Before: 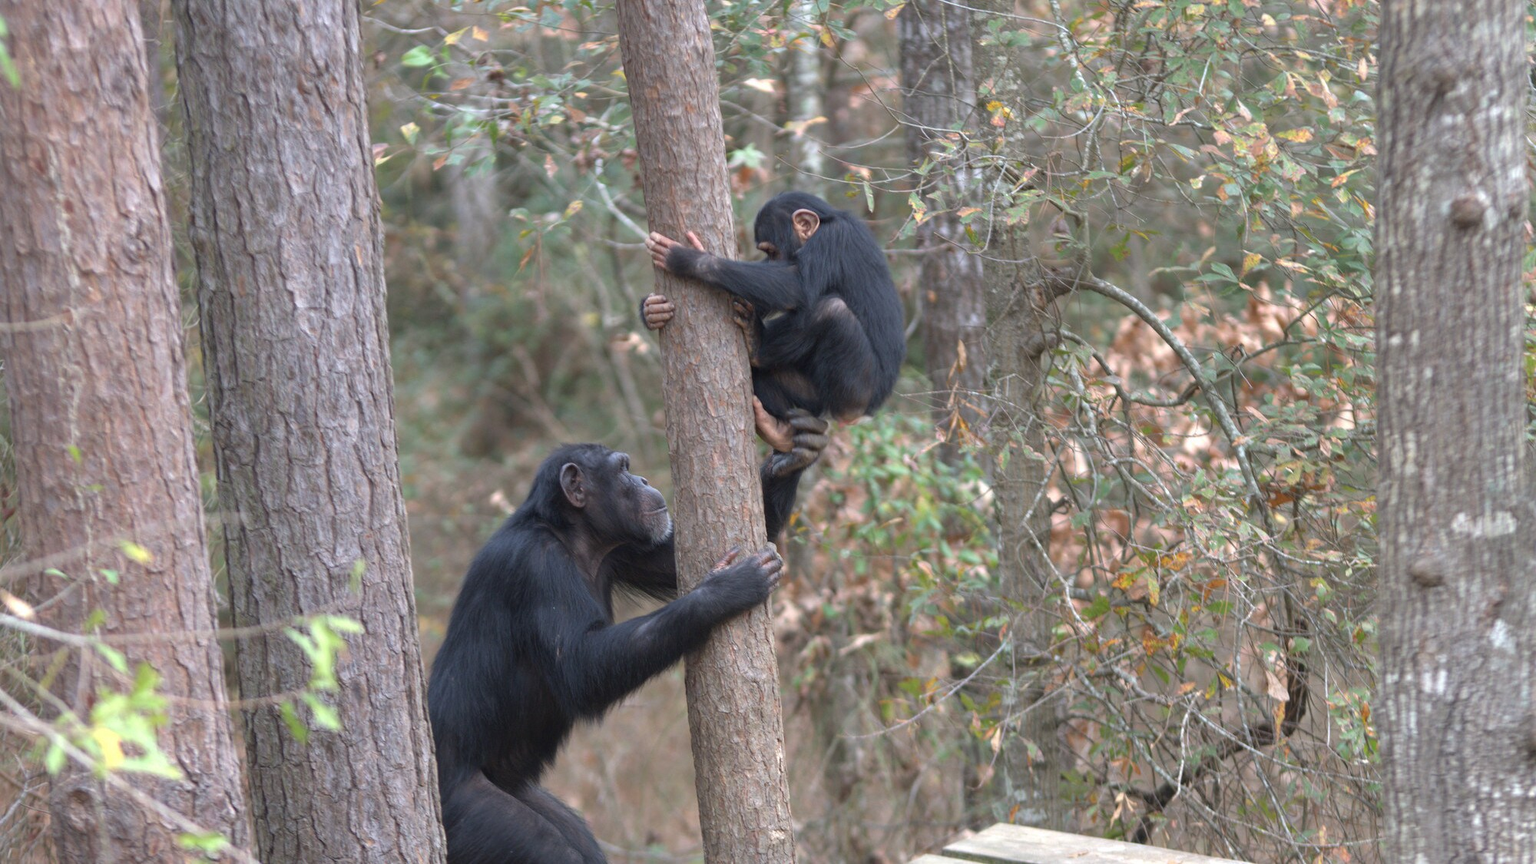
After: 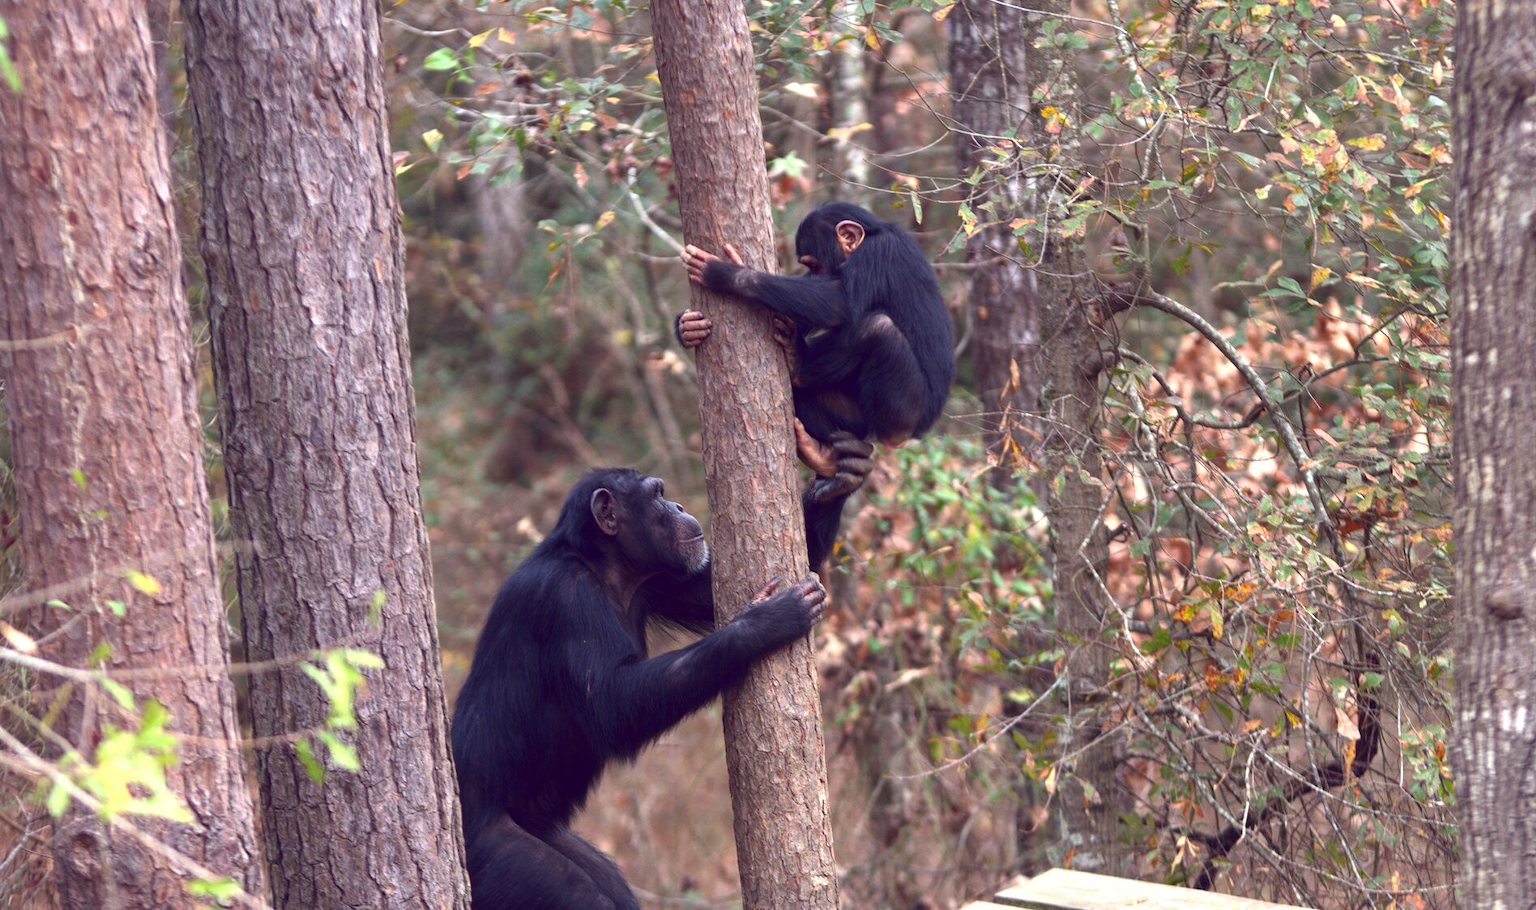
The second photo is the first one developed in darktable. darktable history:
color balance: lift [1.001, 0.997, 0.99, 1.01], gamma [1.007, 1, 0.975, 1.025], gain [1, 1.065, 1.052, 0.935], contrast 13.25%
crop and rotate: right 5.167%
contrast brightness saturation: contrast 0.12, brightness -0.12, saturation 0.2
exposure: black level correction -0.001, exposure 0.08 EV, compensate highlight preservation false
